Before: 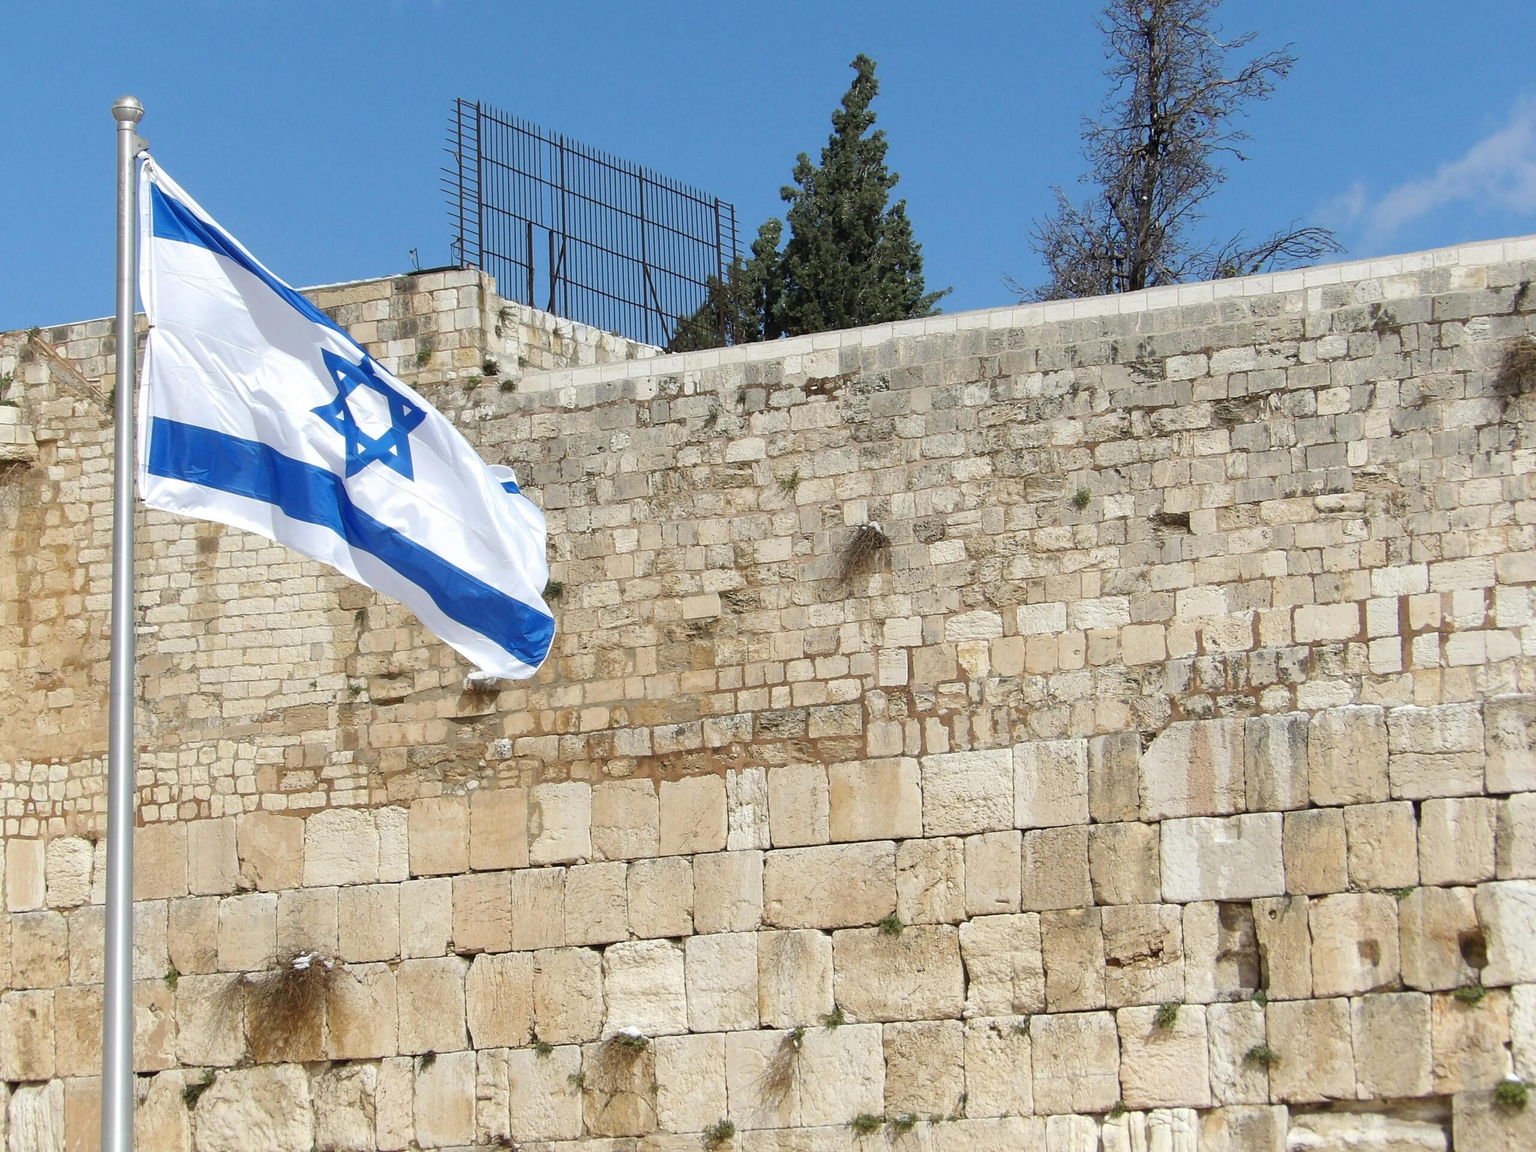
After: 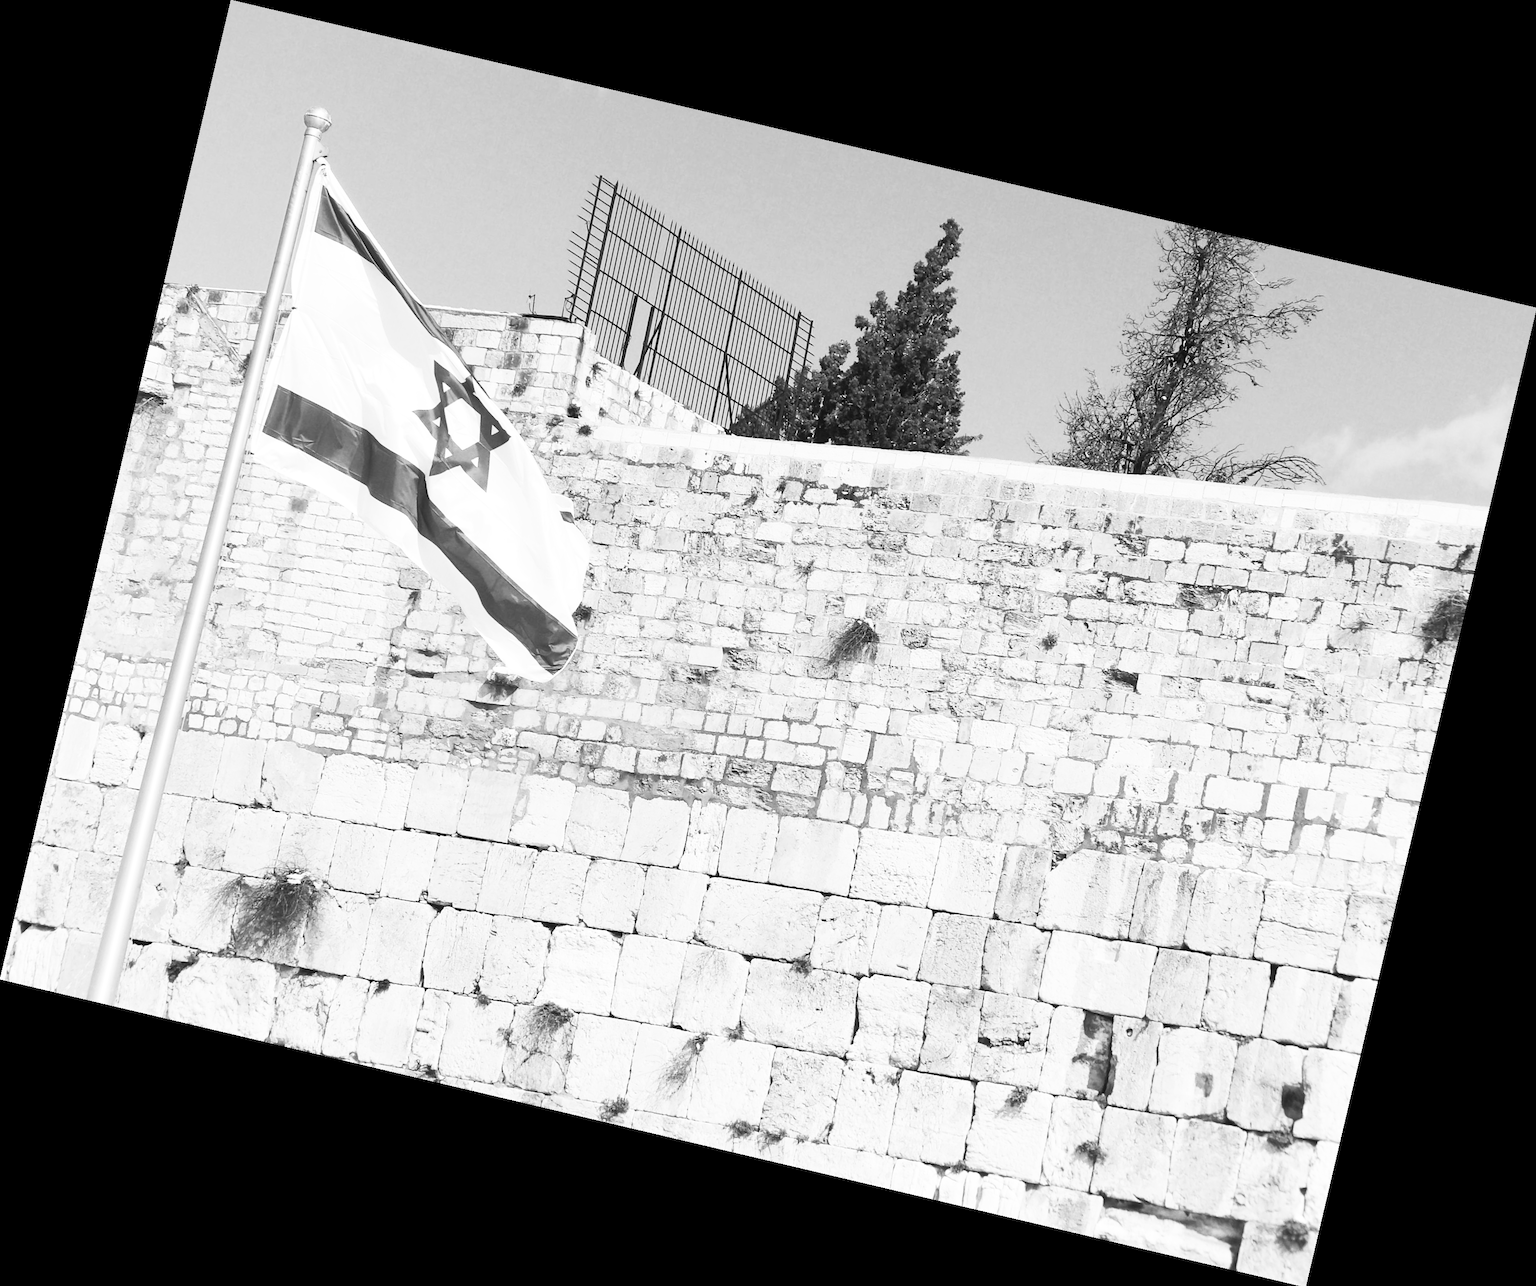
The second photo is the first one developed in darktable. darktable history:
rotate and perspective: rotation 13.27°, automatic cropping off
exposure: exposure 0 EV, compensate highlight preservation false
contrast brightness saturation: contrast 0.53, brightness 0.47, saturation -1
